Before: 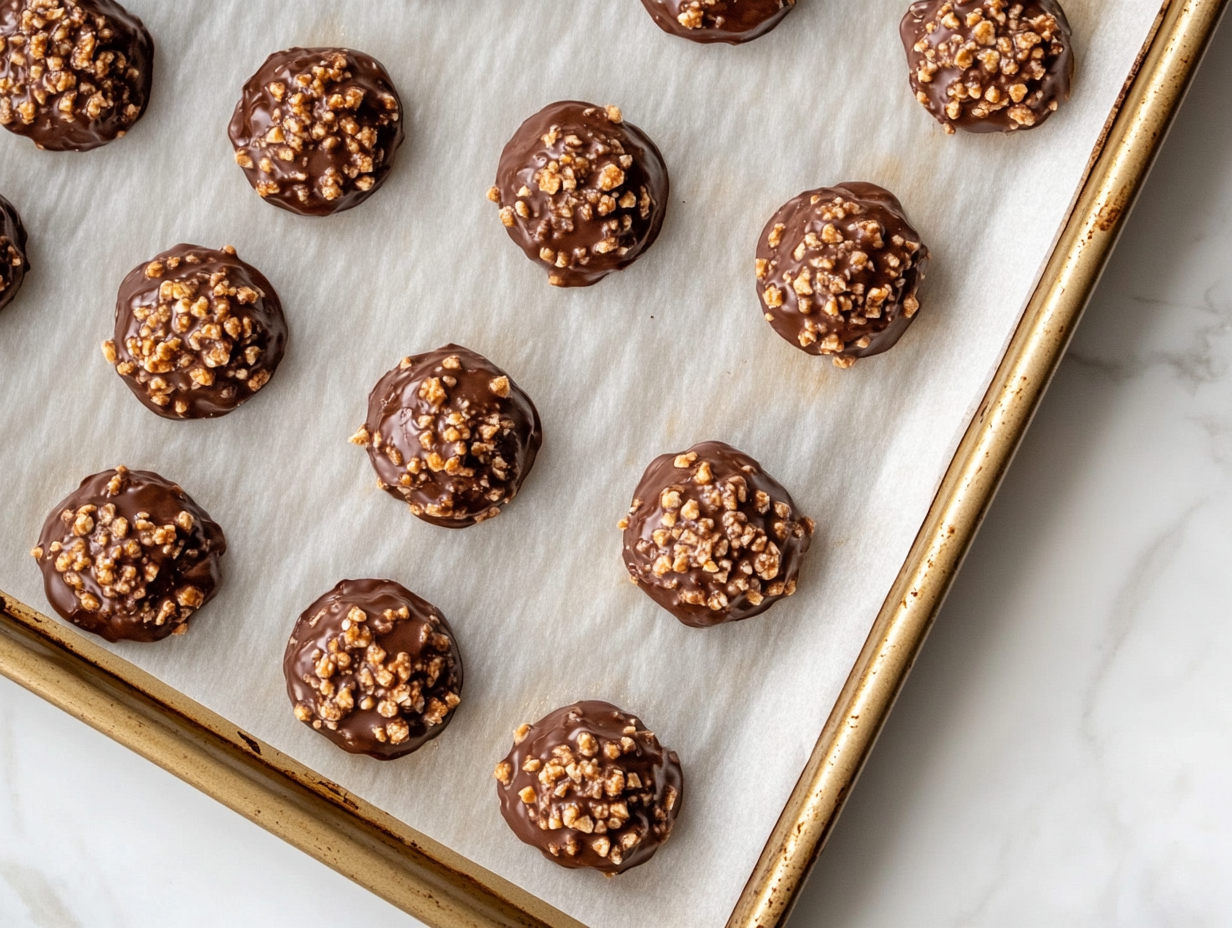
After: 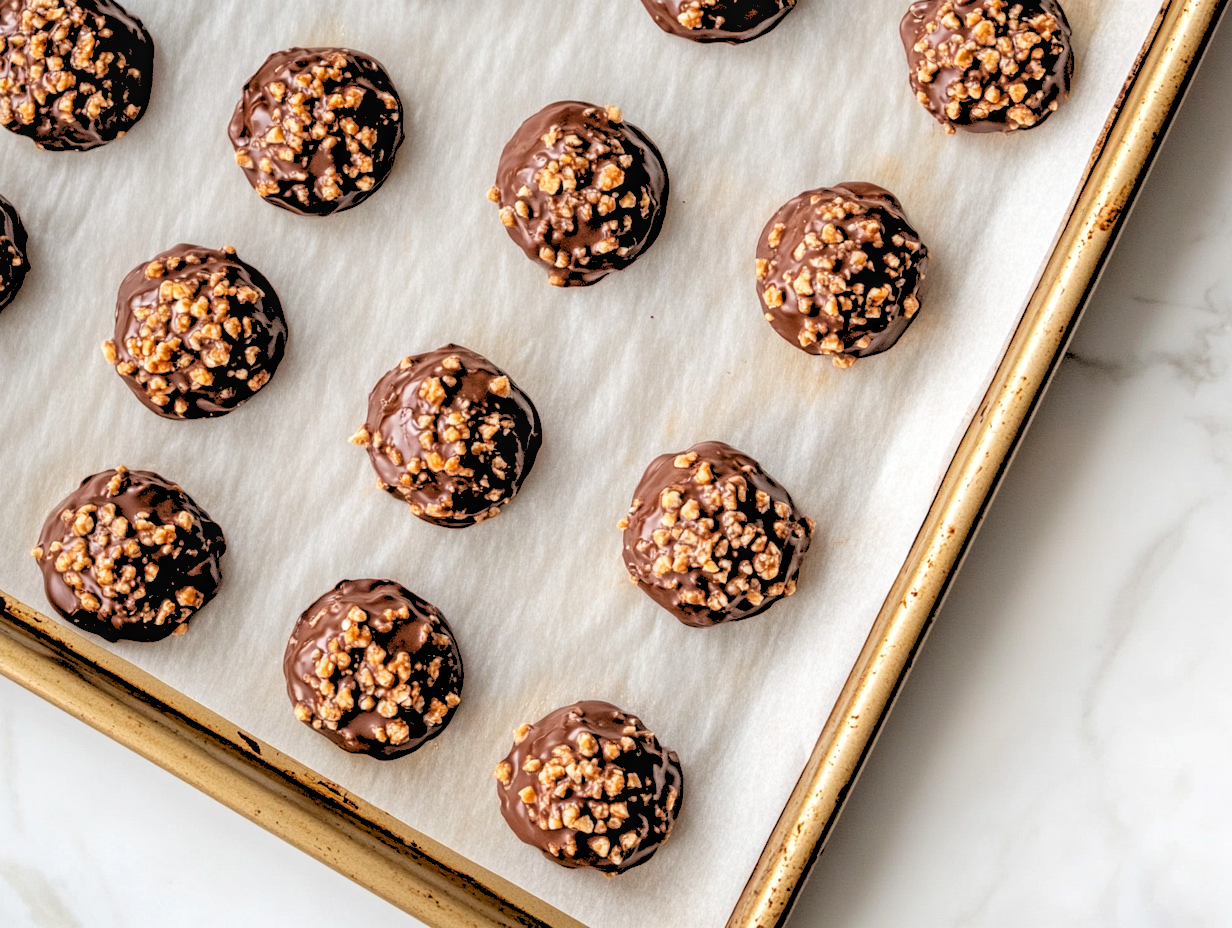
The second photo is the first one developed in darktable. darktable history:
rgb levels: levels [[0.027, 0.429, 0.996], [0, 0.5, 1], [0, 0.5, 1]]
local contrast: on, module defaults
